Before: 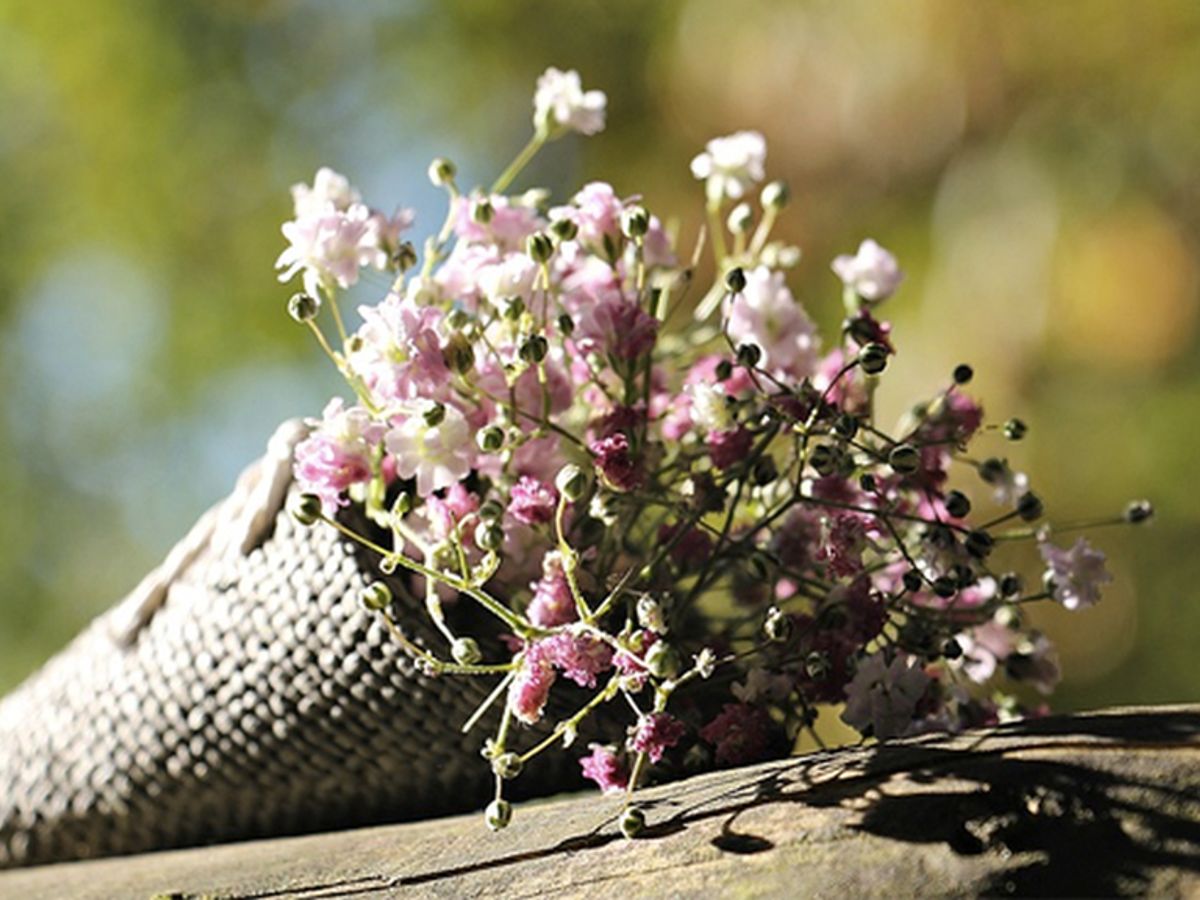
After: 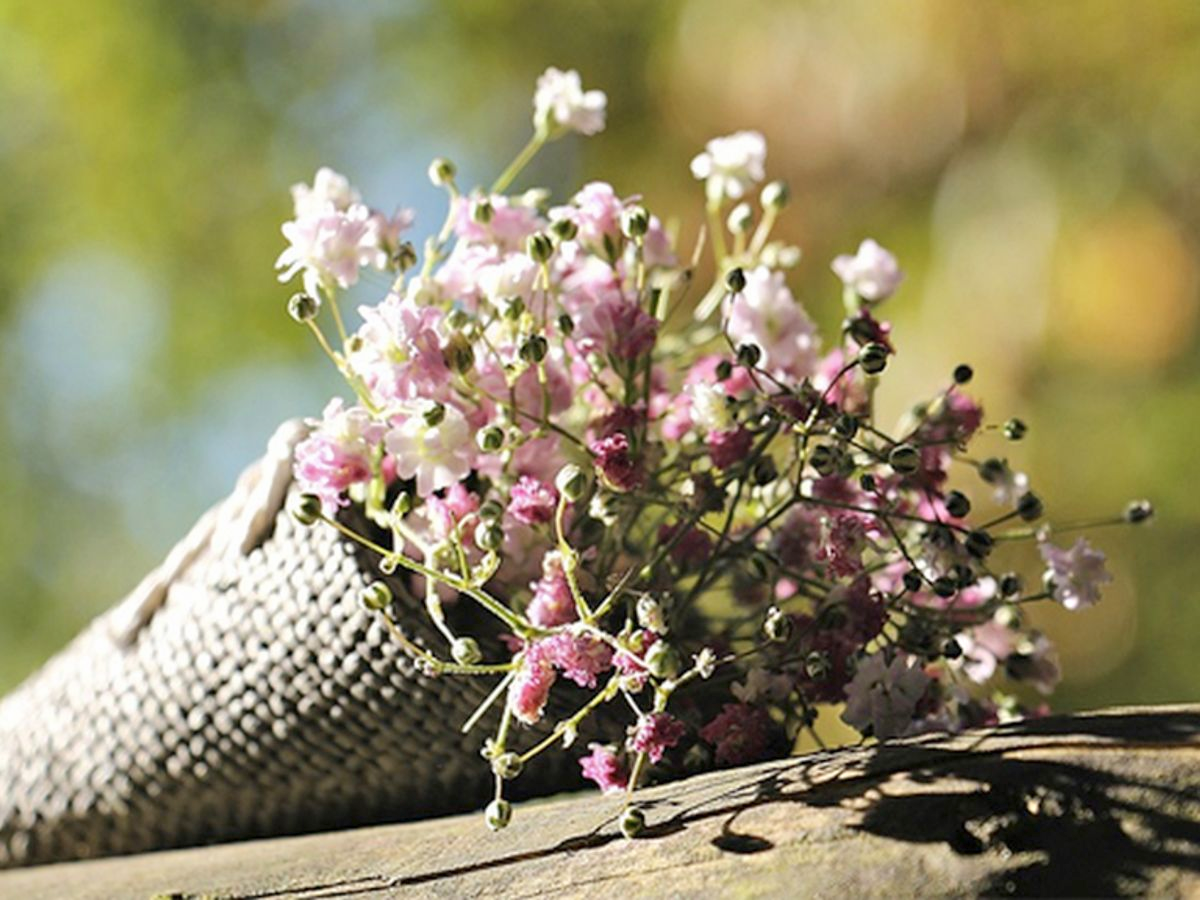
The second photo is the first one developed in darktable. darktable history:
tone equalizer: -8 EV 0.968 EV, -7 EV 1.02 EV, -6 EV 0.989 EV, -5 EV 1.03 EV, -4 EV 1.04 EV, -3 EV 0.752 EV, -2 EV 0.523 EV, -1 EV 0.237 EV, smoothing diameter 24.85%, edges refinement/feathering 13.88, preserve details guided filter
